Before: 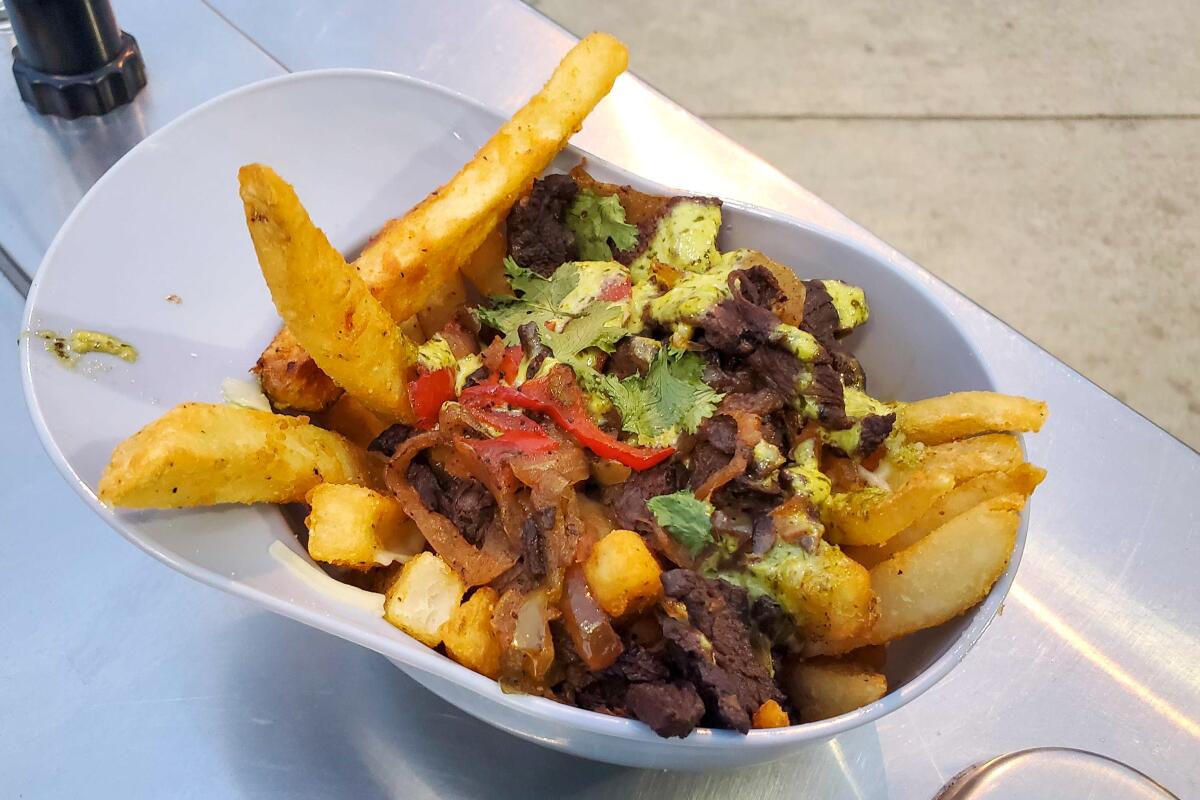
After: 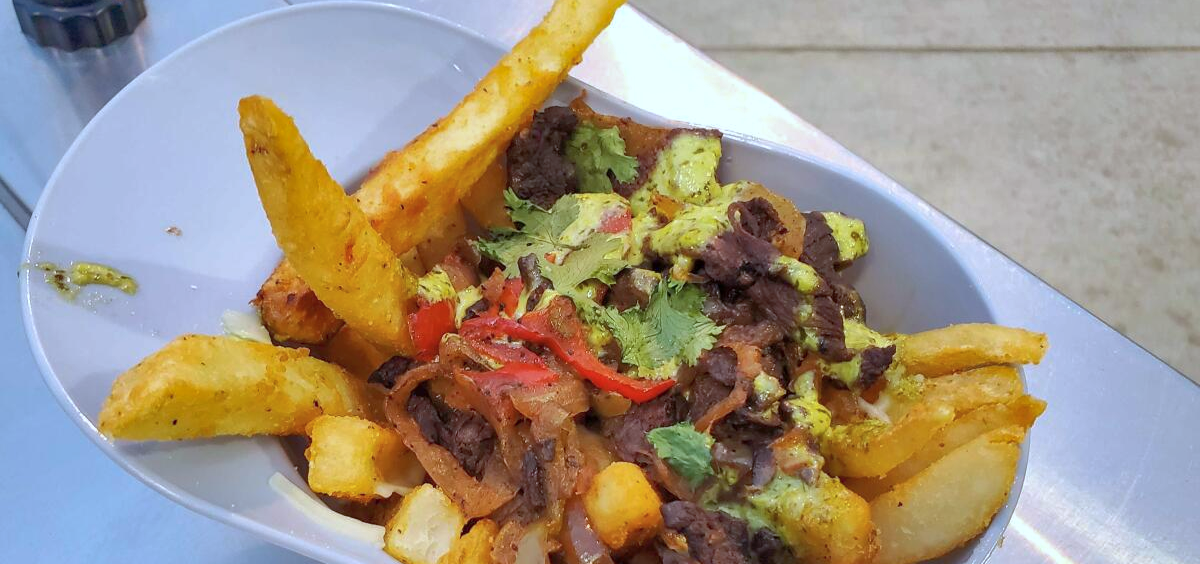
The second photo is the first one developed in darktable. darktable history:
color calibration: x 0.37, y 0.382, temperature 4317.87 K
shadows and highlights: on, module defaults
crop and rotate: top 8.595%, bottom 20.794%
